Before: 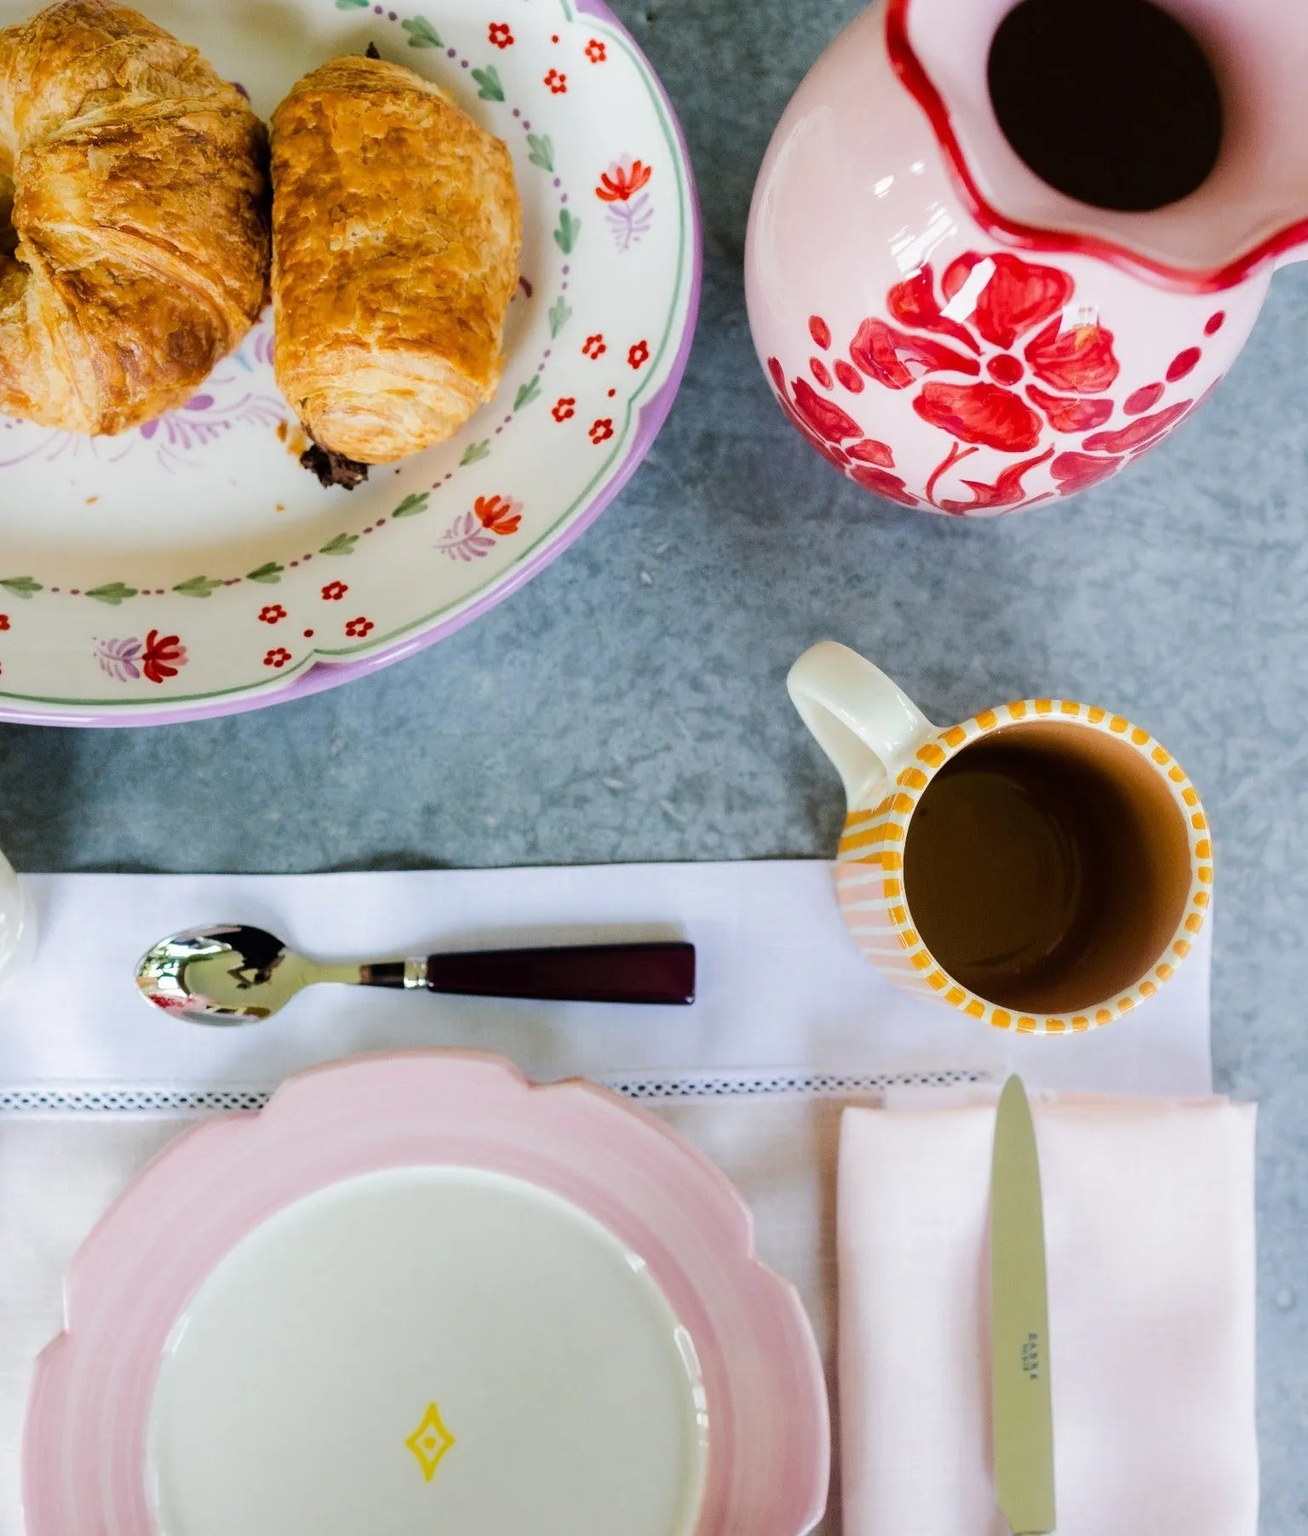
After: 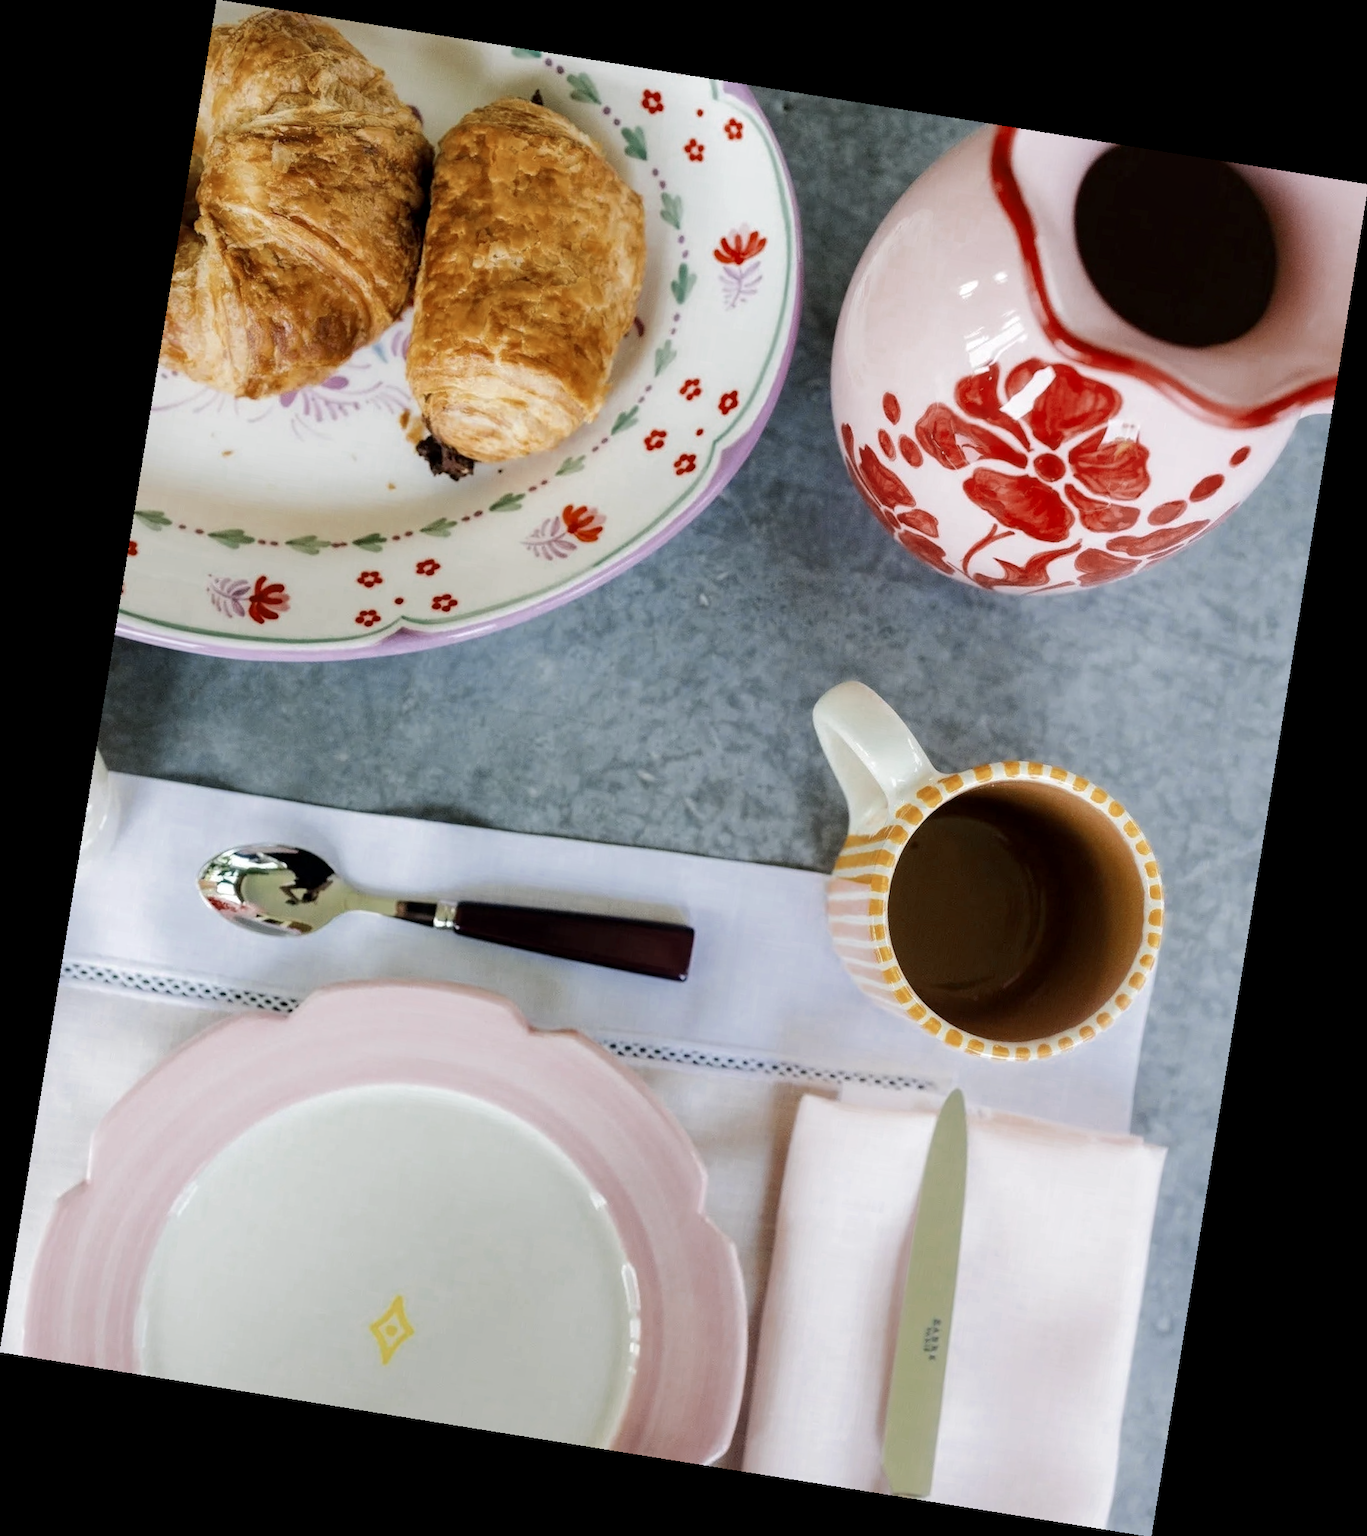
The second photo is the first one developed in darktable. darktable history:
color zones: curves: ch0 [(0, 0.5) (0.125, 0.4) (0.25, 0.5) (0.375, 0.4) (0.5, 0.4) (0.625, 0.35) (0.75, 0.35) (0.875, 0.5)]; ch1 [(0, 0.35) (0.125, 0.45) (0.25, 0.35) (0.375, 0.35) (0.5, 0.35) (0.625, 0.35) (0.75, 0.45) (0.875, 0.35)]; ch2 [(0, 0.6) (0.125, 0.5) (0.25, 0.5) (0.375, 0.6) (0.5, 0.6) (0.625, 0.5) (0.75, 0.5) (0.875, 0.5)]
local contrast: highlights 100%, shadows 100%, detail 120%, midtone range 0.2
exposure: compensate exposure bias true, compensate highlight preservation false
contrast brightness saturation: saturation -0.05
rotate and perspective: rotation 9.12°, automatic cropping off
